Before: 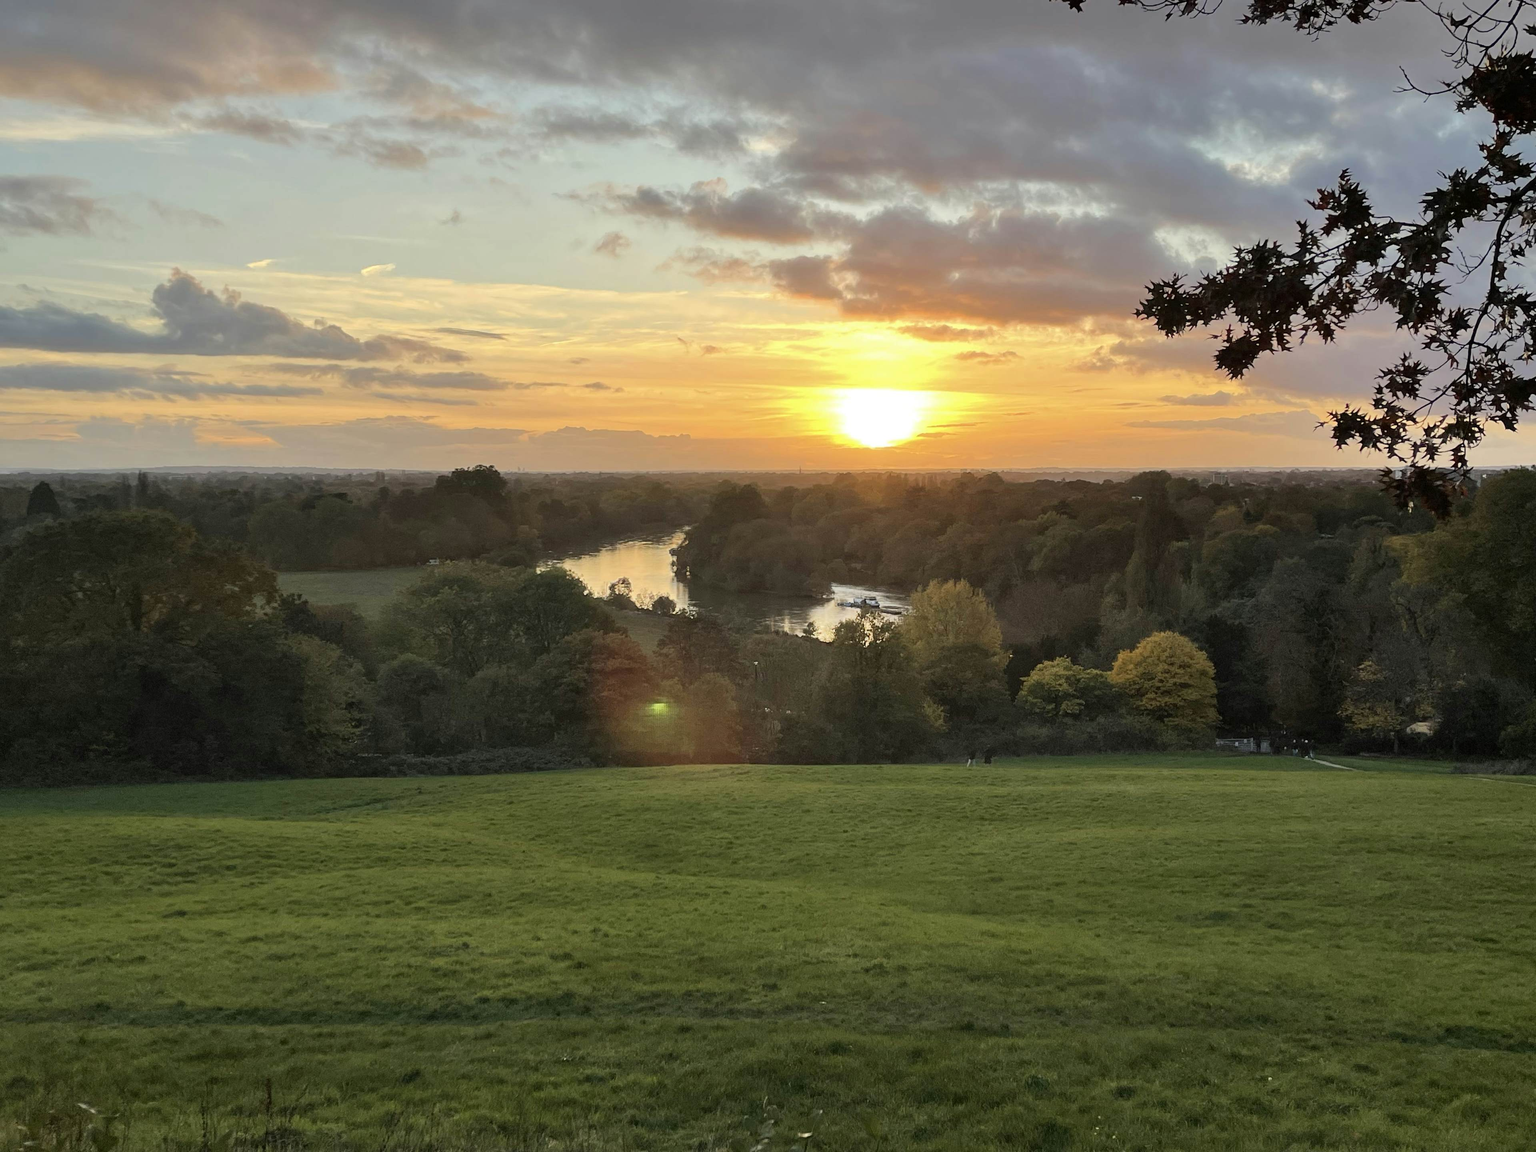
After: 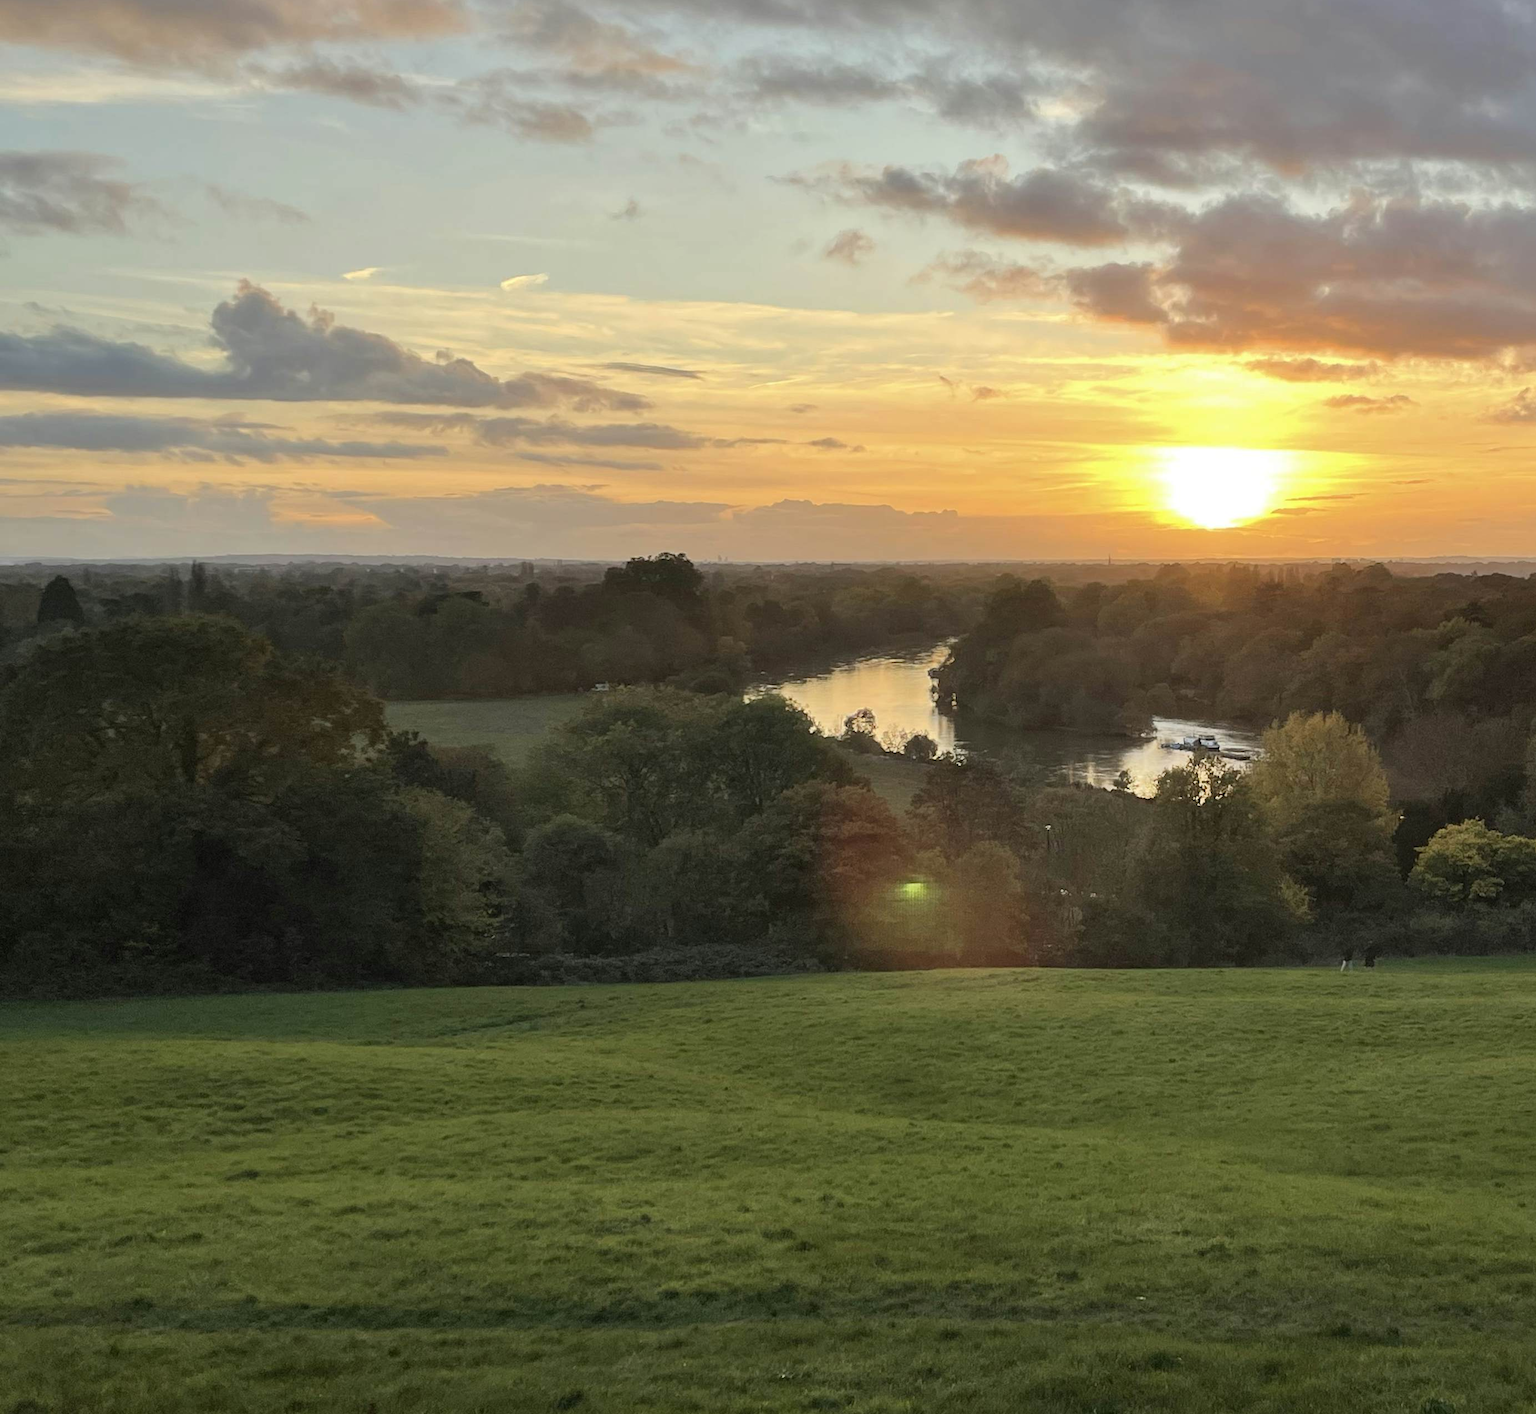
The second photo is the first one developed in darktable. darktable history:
crop: top 5.789%, right 27.842%, bottom 5.6%
